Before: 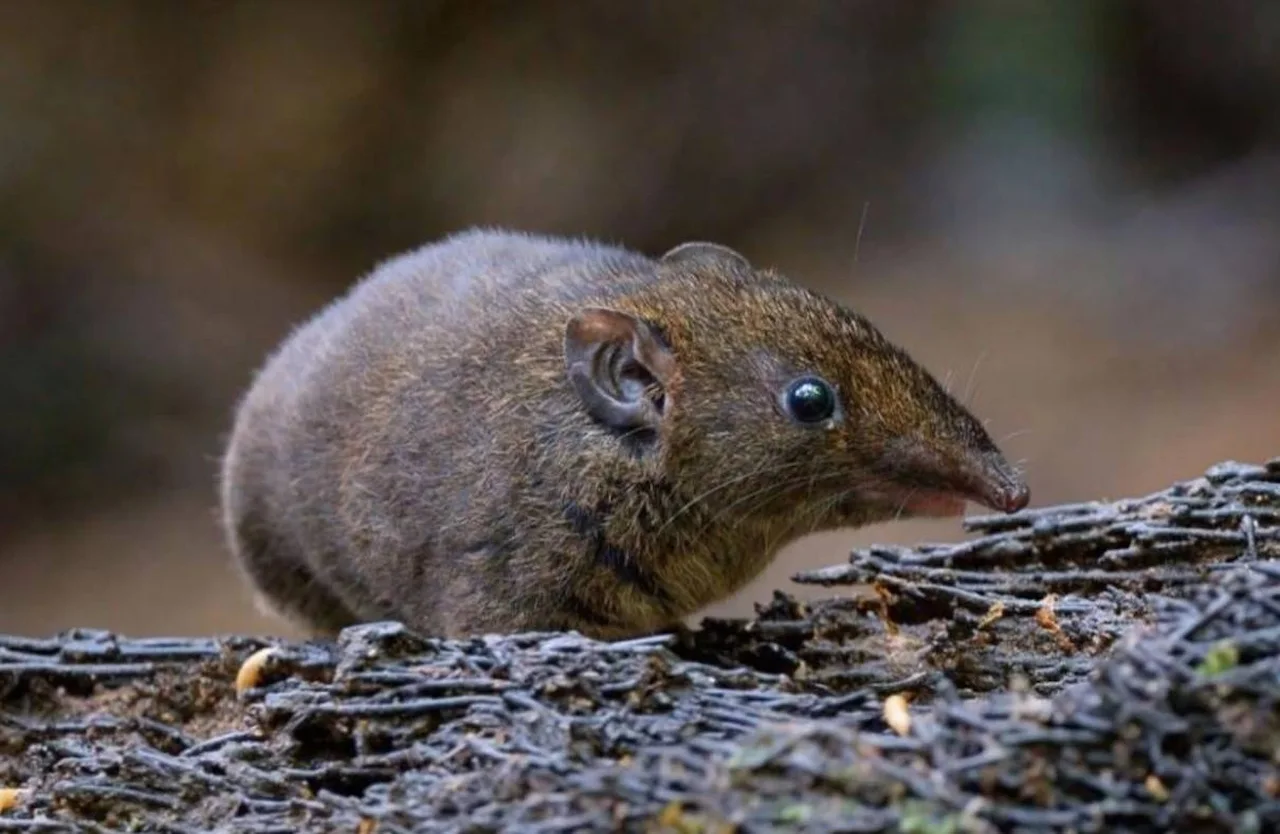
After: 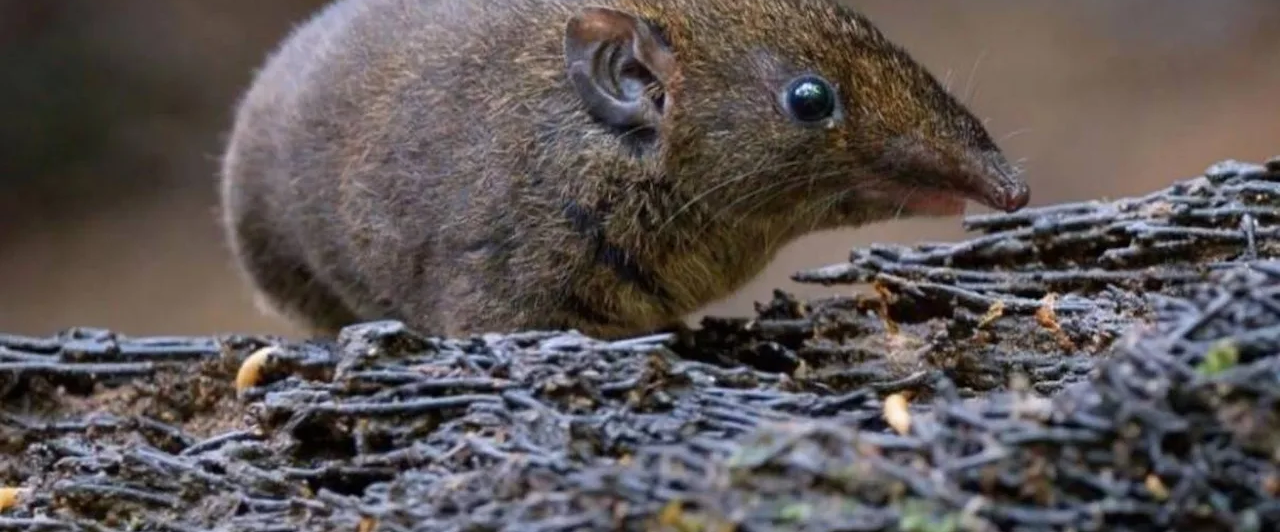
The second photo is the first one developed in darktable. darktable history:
crop and rotate: top 36.119%
